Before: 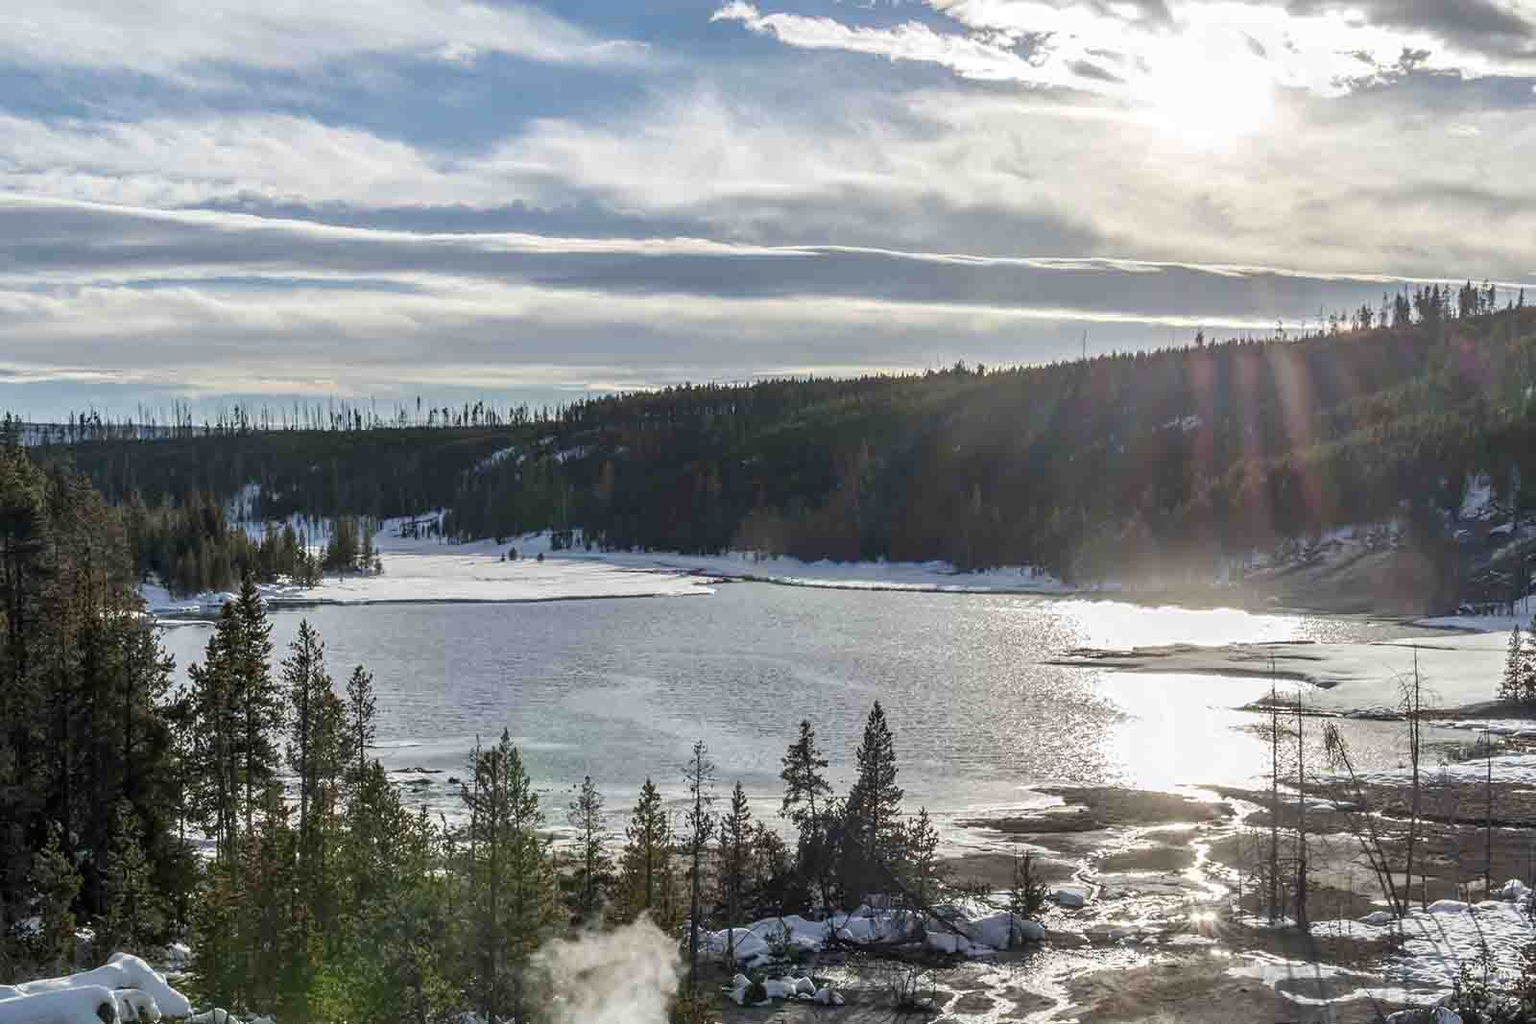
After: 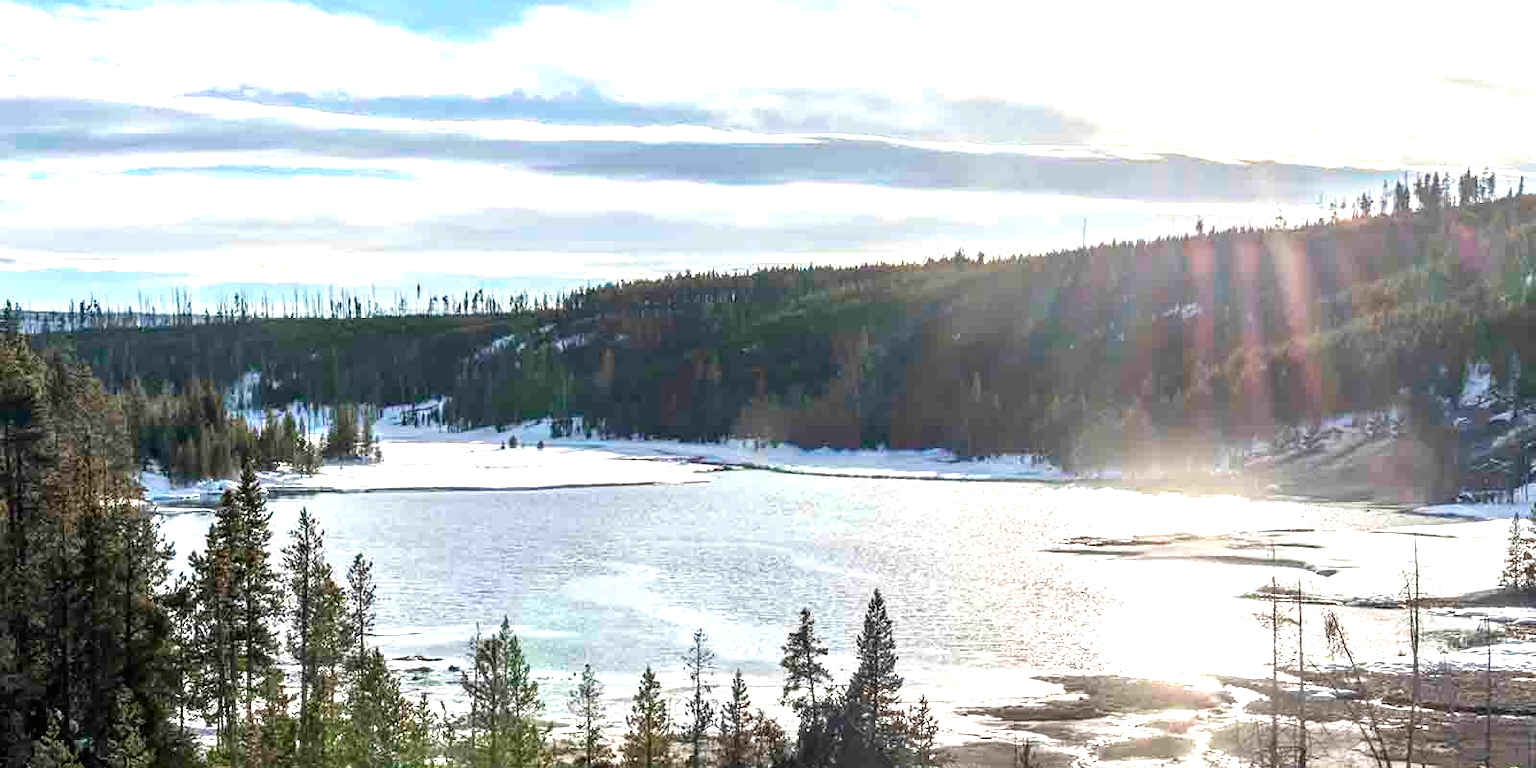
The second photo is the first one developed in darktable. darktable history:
exposure: black level correction 0, exposure 1.2 EV, compensate highlight preservation false
crop: top 11.038%, bottom 13.962%
